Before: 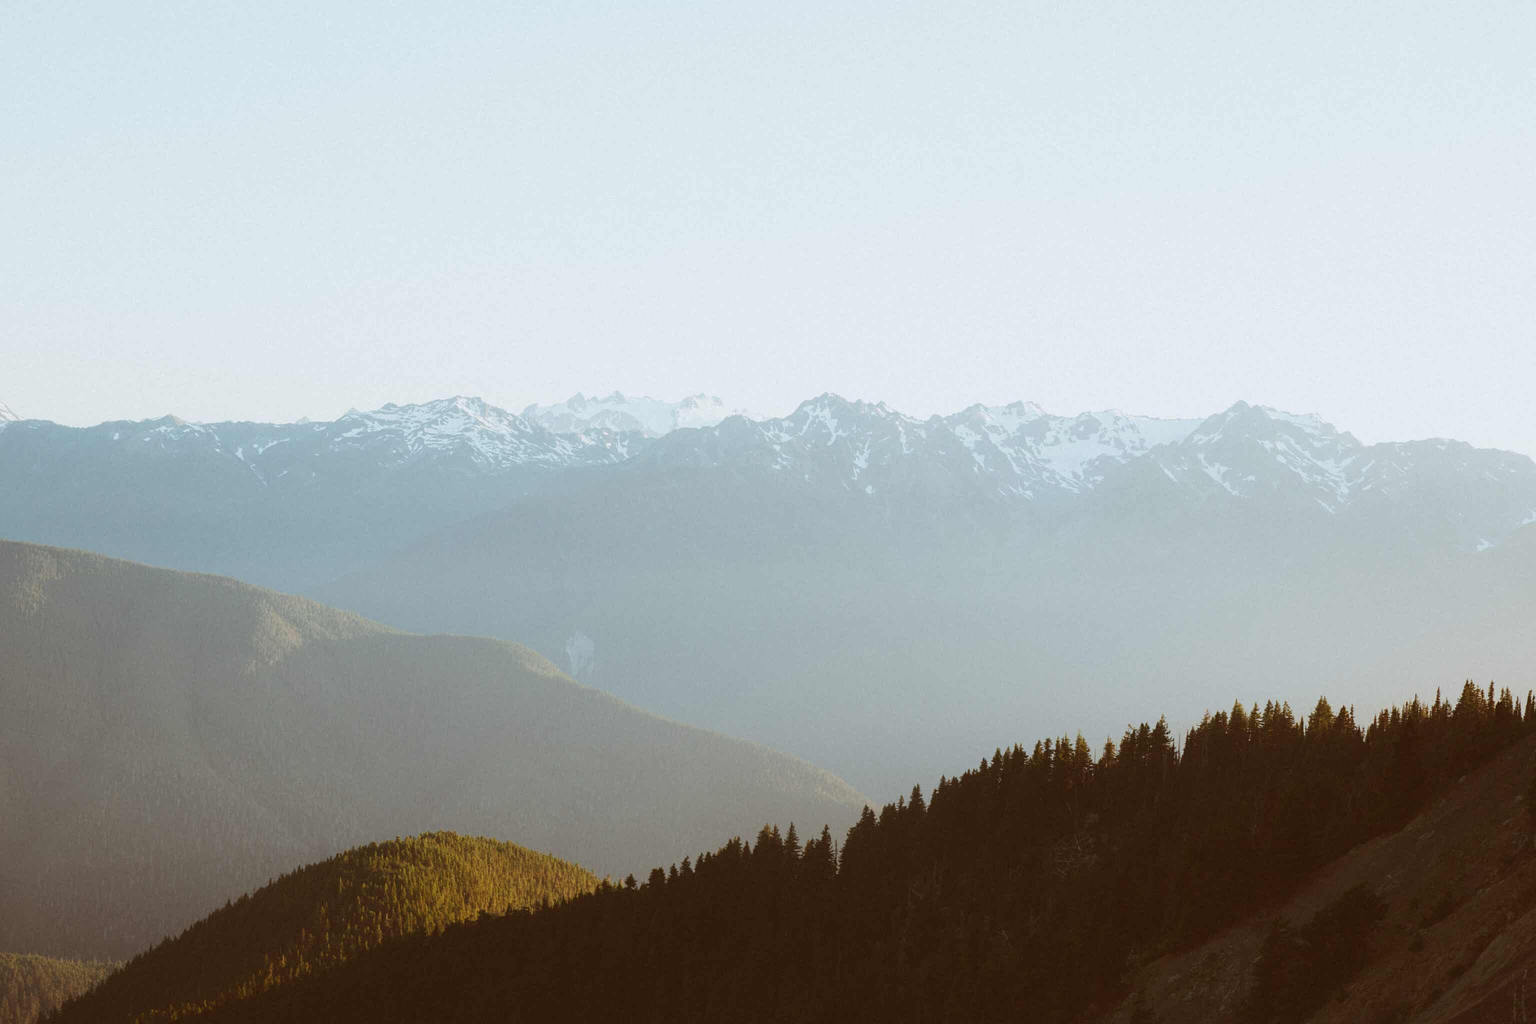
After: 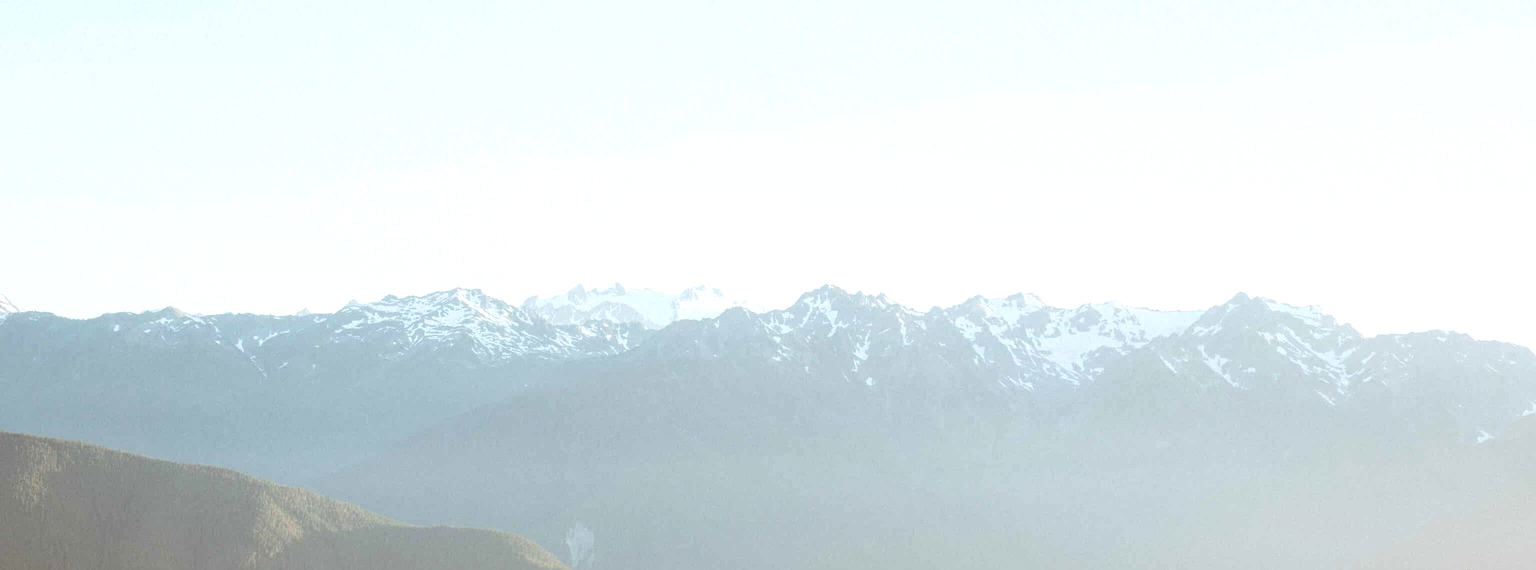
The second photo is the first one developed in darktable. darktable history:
exposure: exposure 0.34 EV, compensate highlight preservation false
crop and rotate: top 10.599%, bottom 33.682%
local contrast: on, module defaults
